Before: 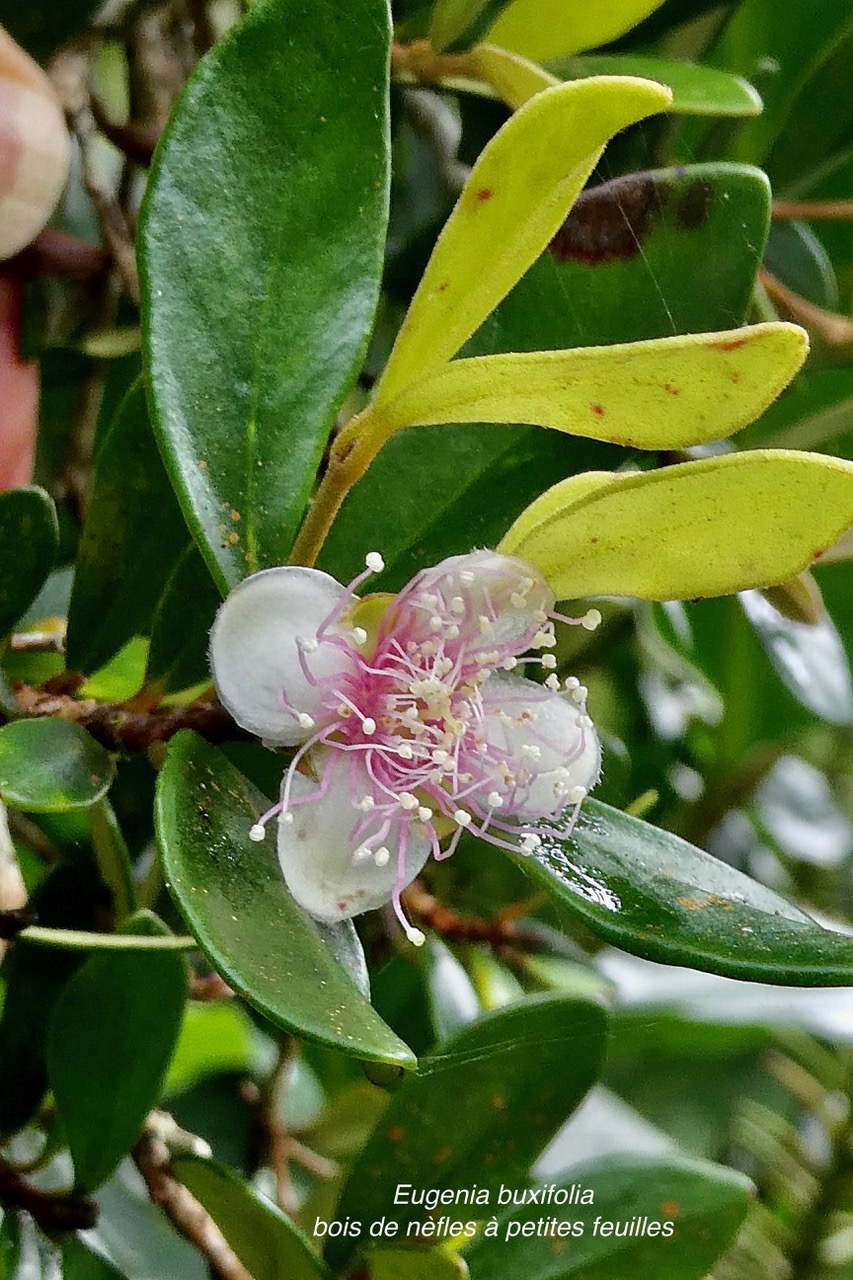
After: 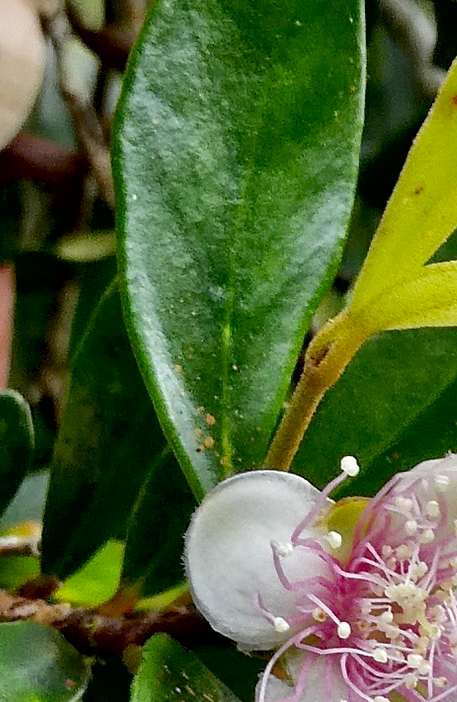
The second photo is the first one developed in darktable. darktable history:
crop and rotate: left 3.062%, top 7.529%, right 43.282%, bottom 37.57%
local contrast: mode bilateral grid, contrast 19, coarseness 50, detail 148%, midtone range 0.2
